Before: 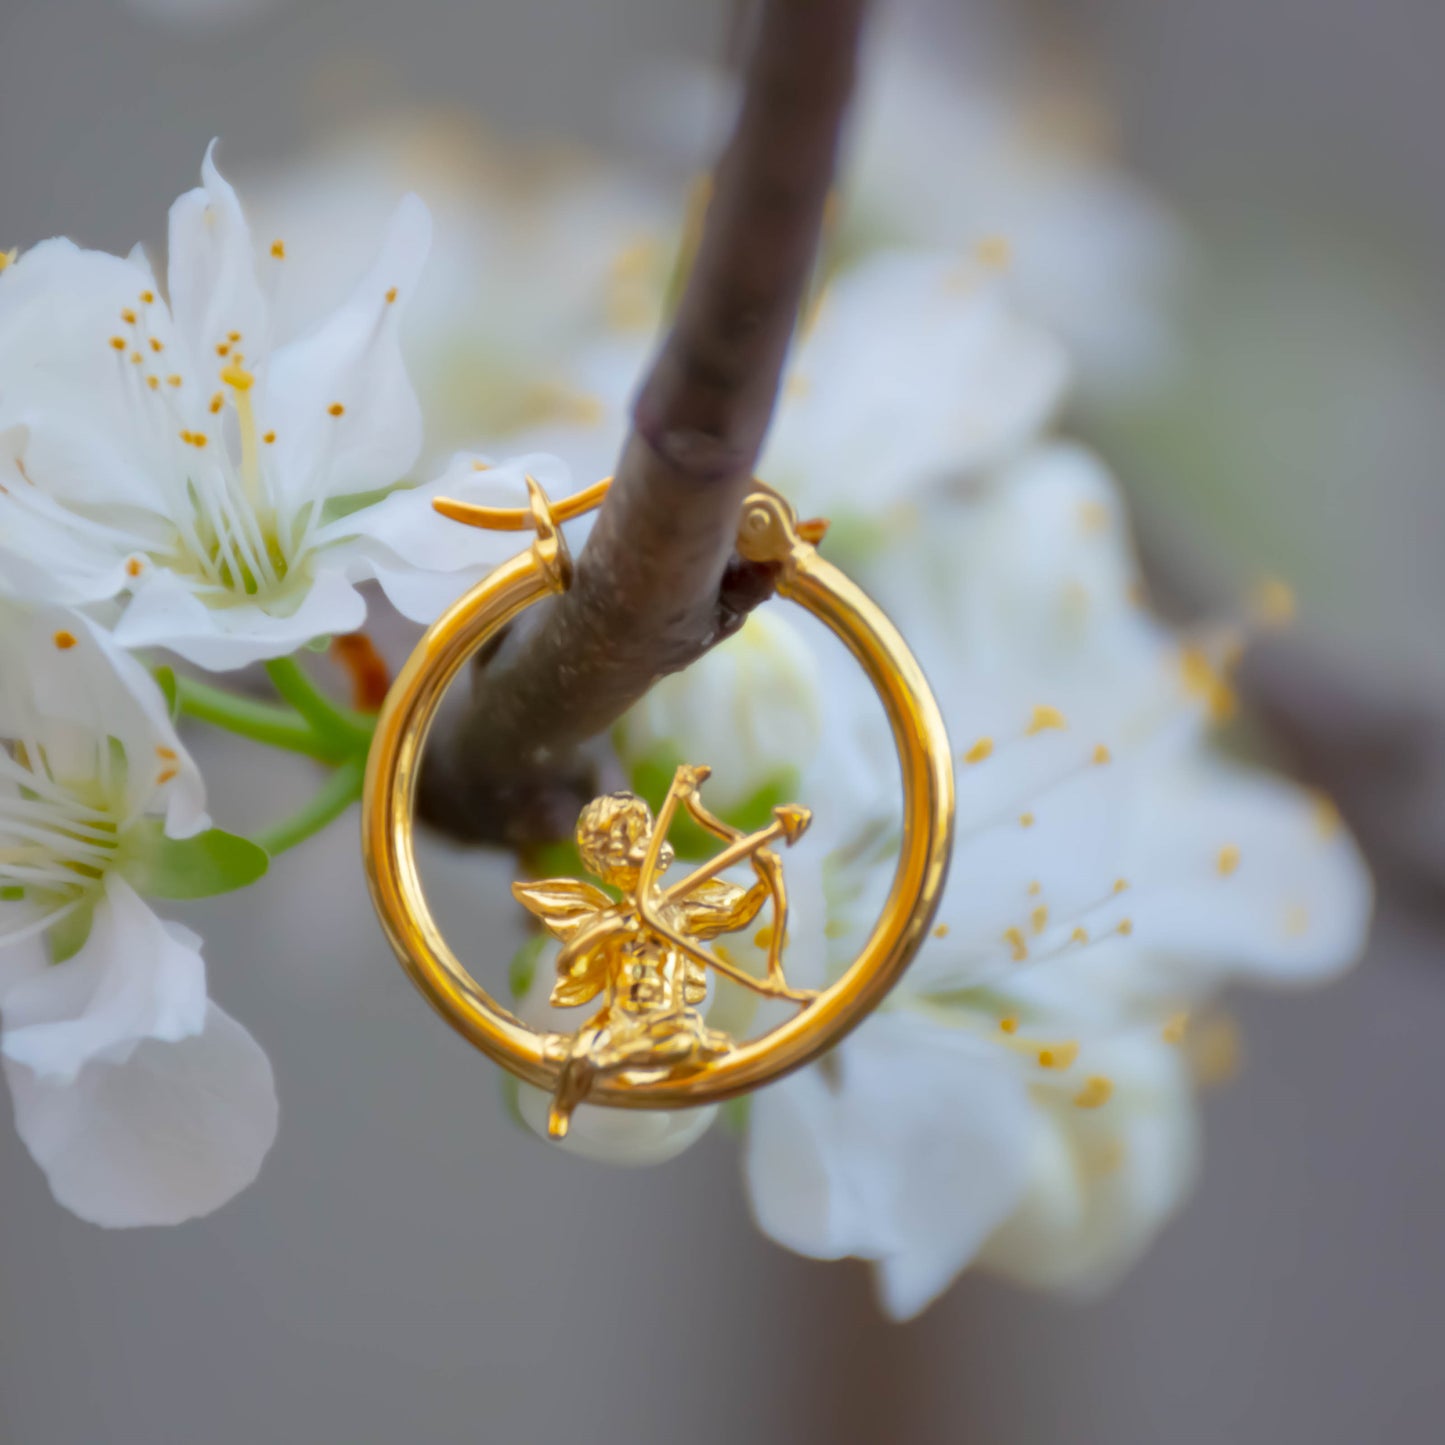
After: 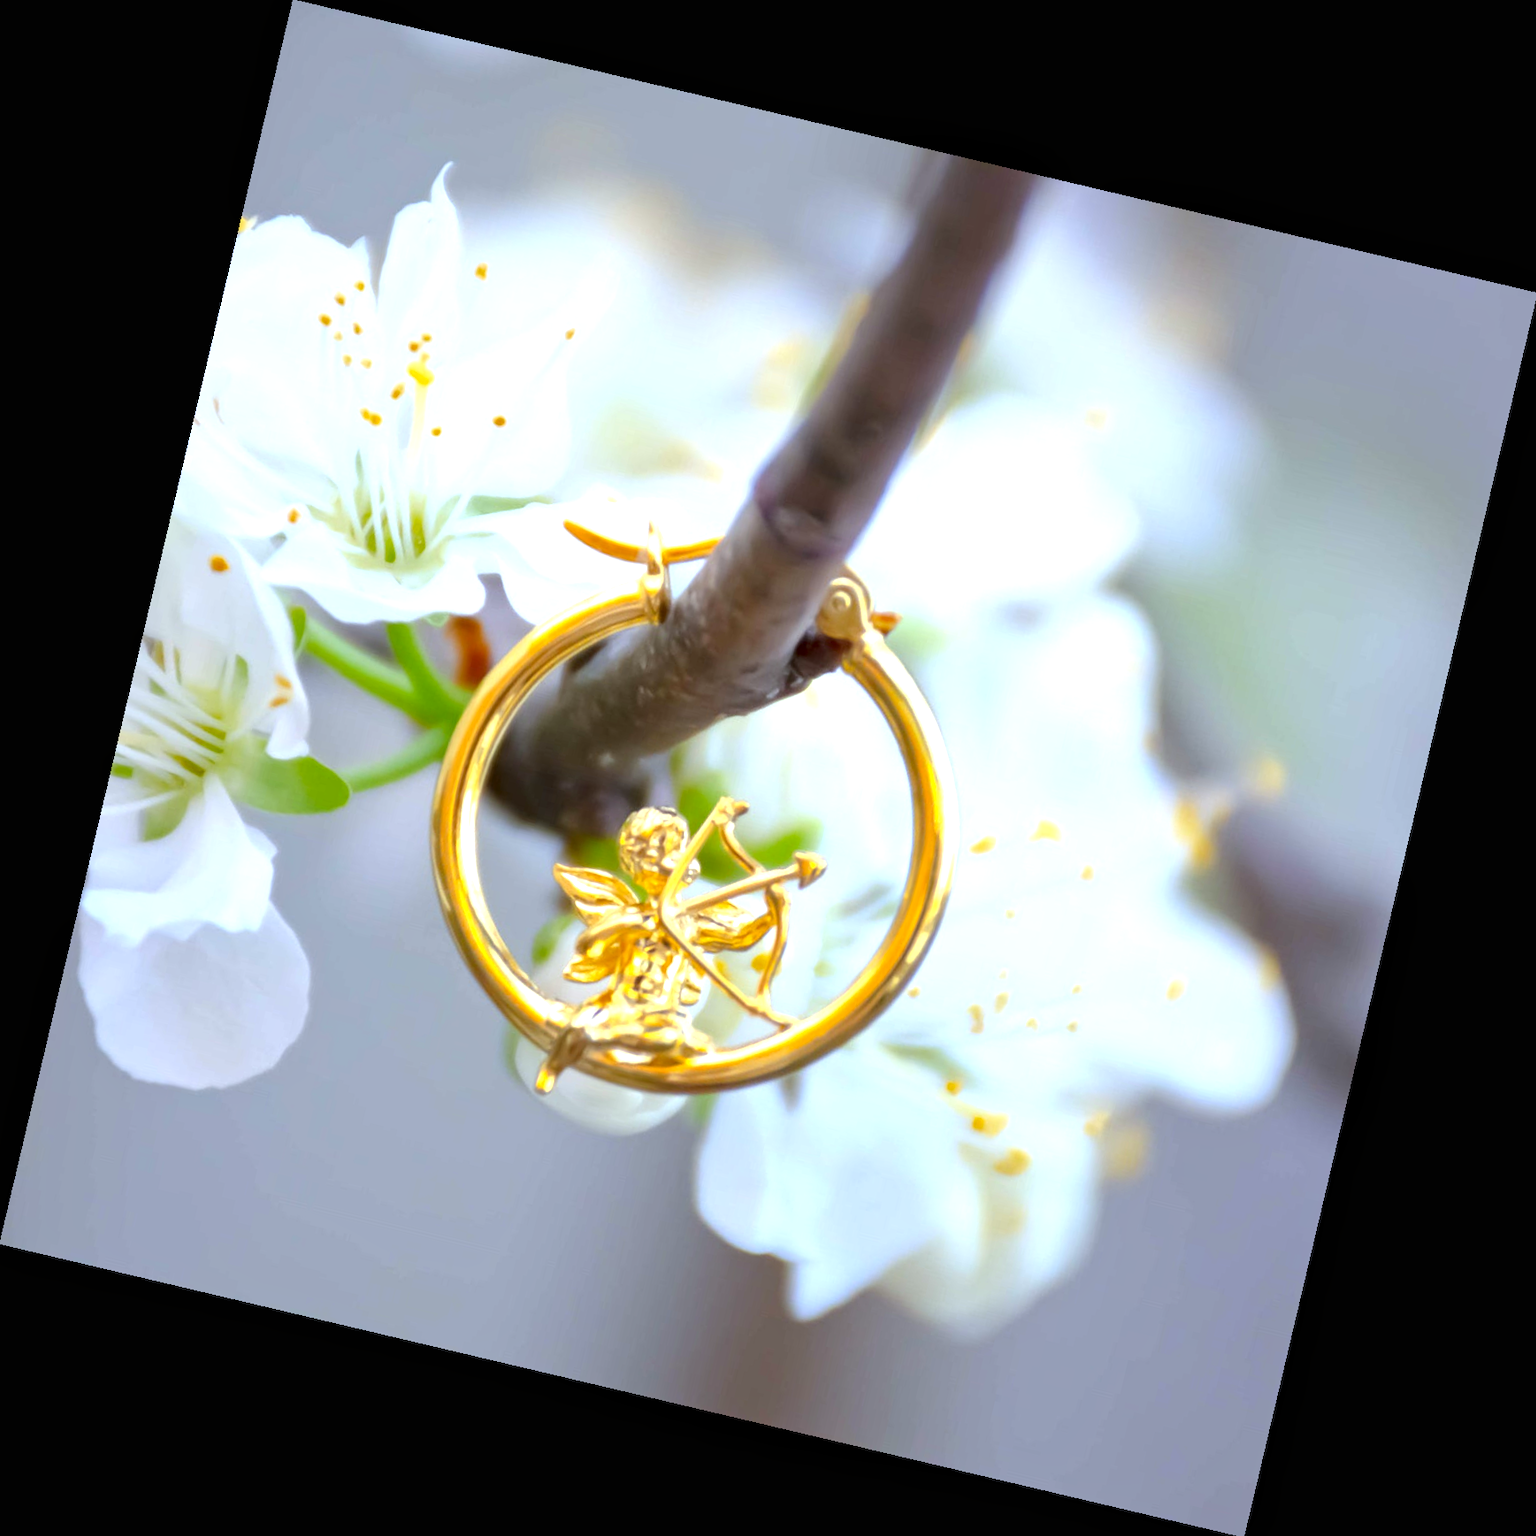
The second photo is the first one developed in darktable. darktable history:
color correction: highlights b* 3
exposure: black level correction 0, exposure 1.1 EV, compensate highlight preservation false
local contrast: mode bilateral grid, contrast 28, coarseness 16, detail 115%, midtone range 0.2
white balance: red 0.931, blue 1.11
rotate and perspective: rotation 13.27°, automatic cropping off
